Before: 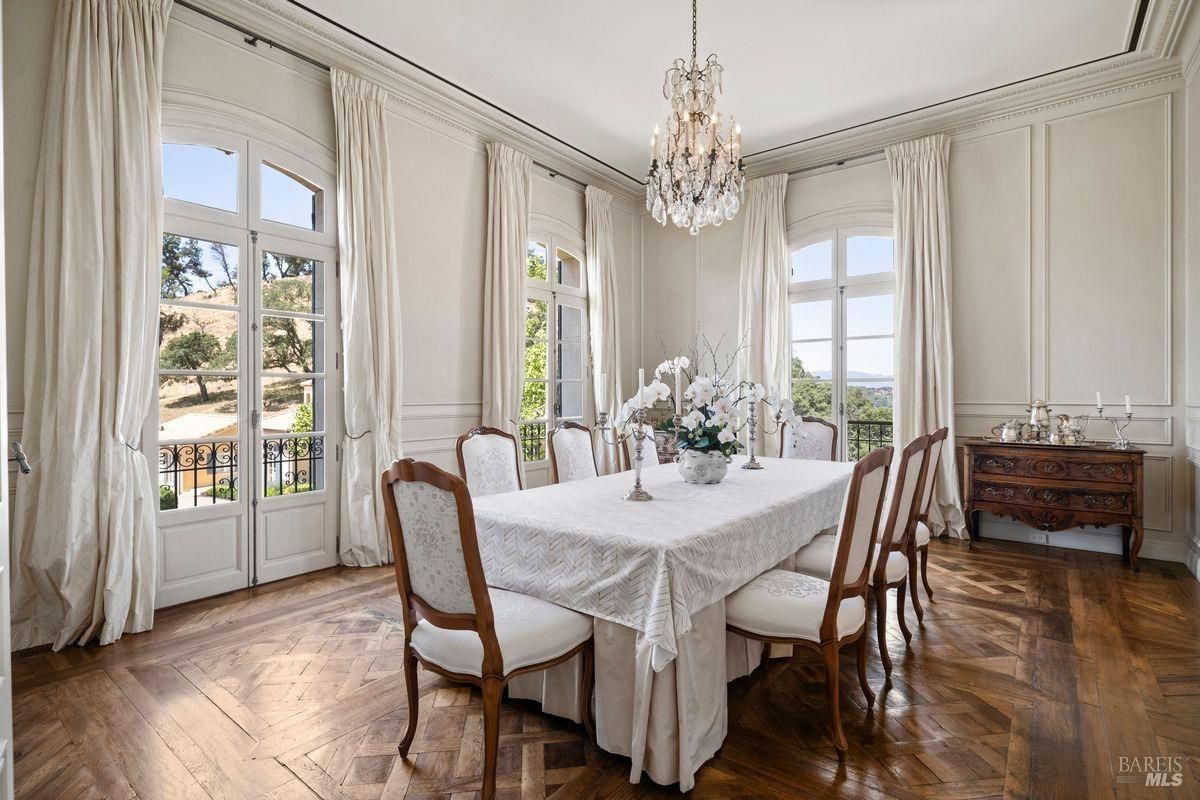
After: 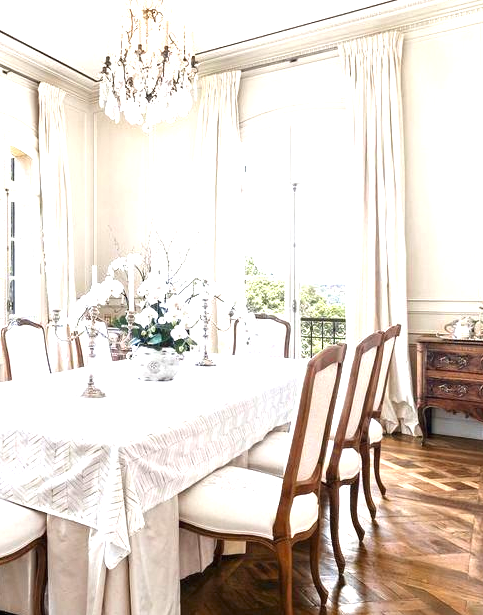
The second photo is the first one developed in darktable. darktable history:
exposure: black level correction 0, exposure 1.443 EV, compensate highlight preservation false
crop: left 45.614%, top 12.907%, right 14.11%, bottom 10.14%
